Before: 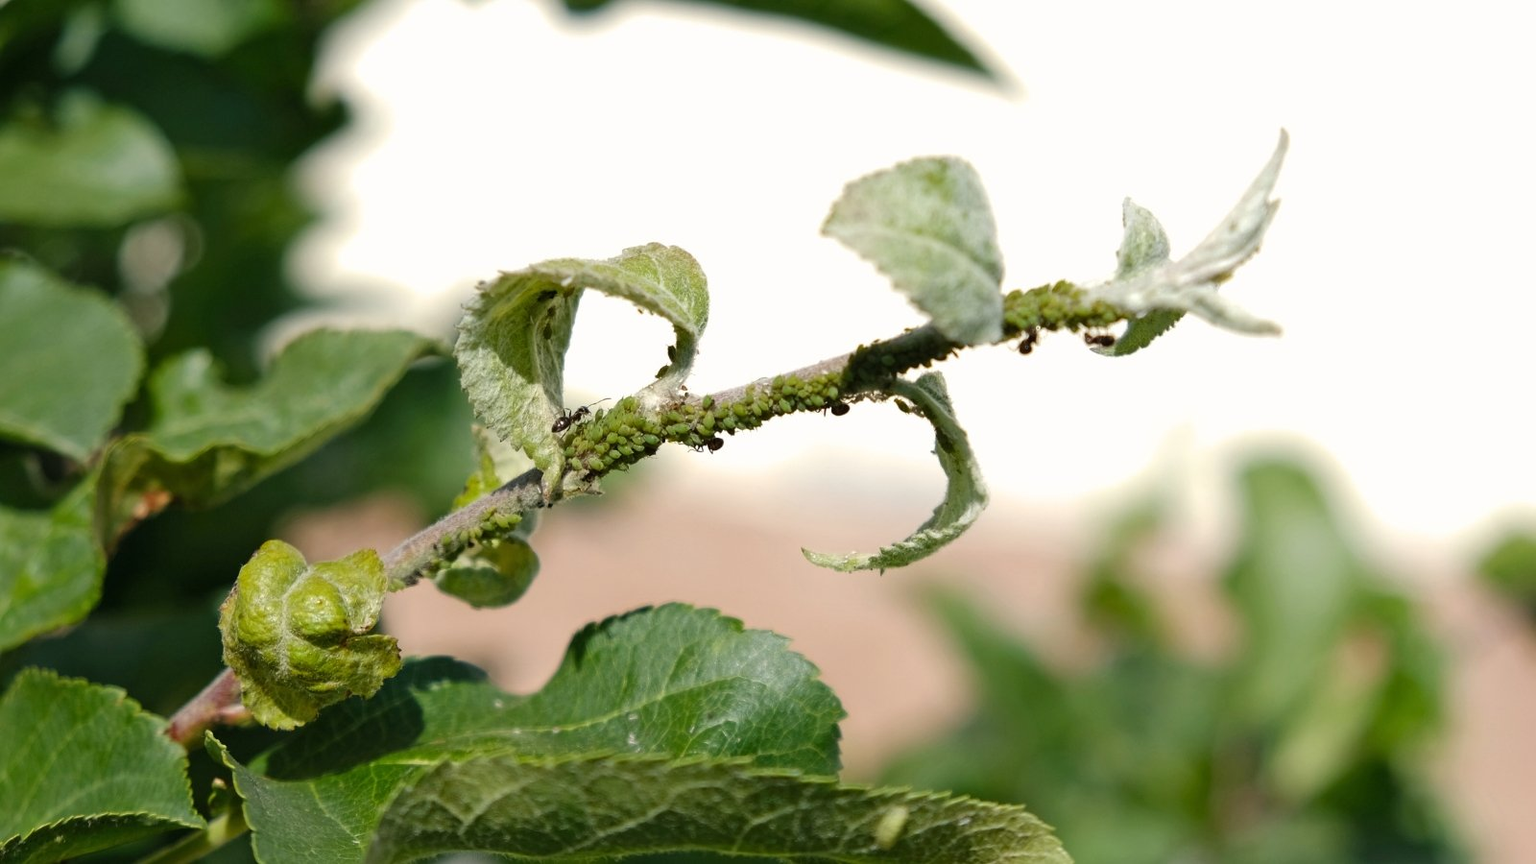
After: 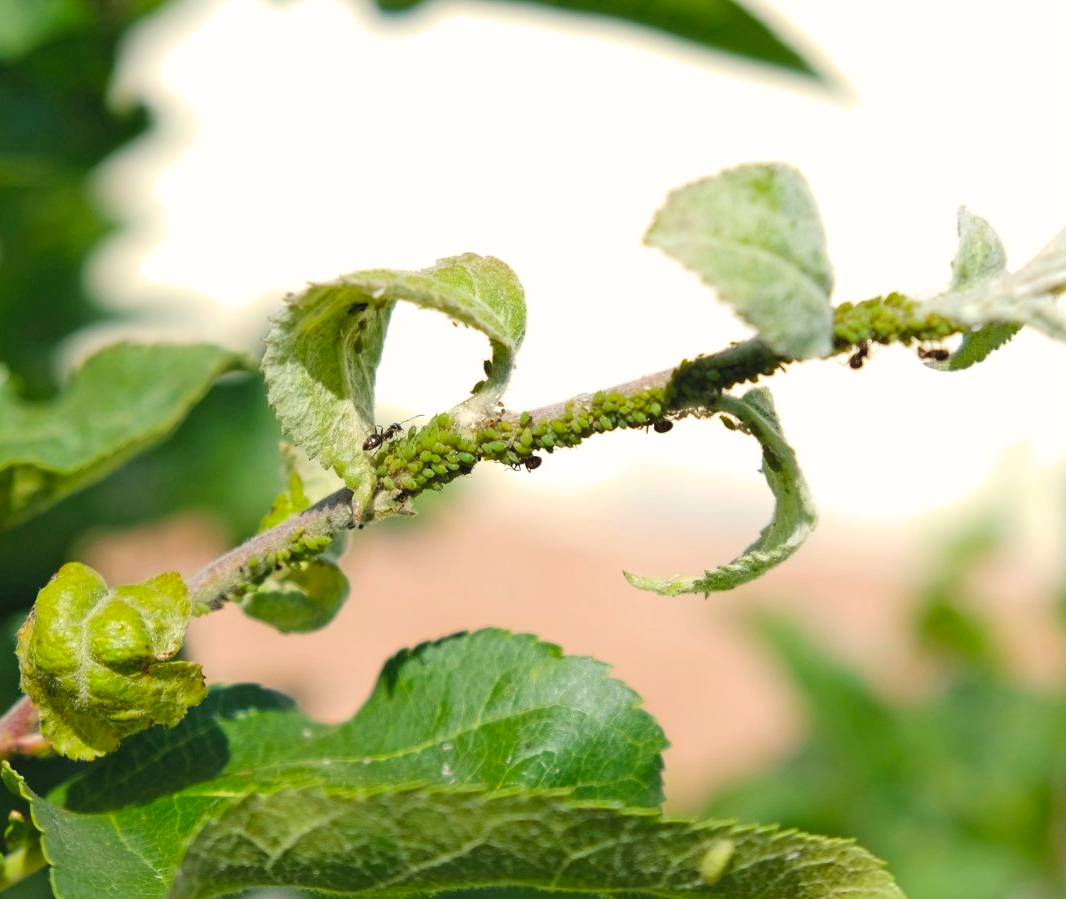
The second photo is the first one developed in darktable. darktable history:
crop and rotate: left 13.342%, right 19.991%
contrast brightness saturation: contrast 0.07, brightness 0.18, saturation 0.4
